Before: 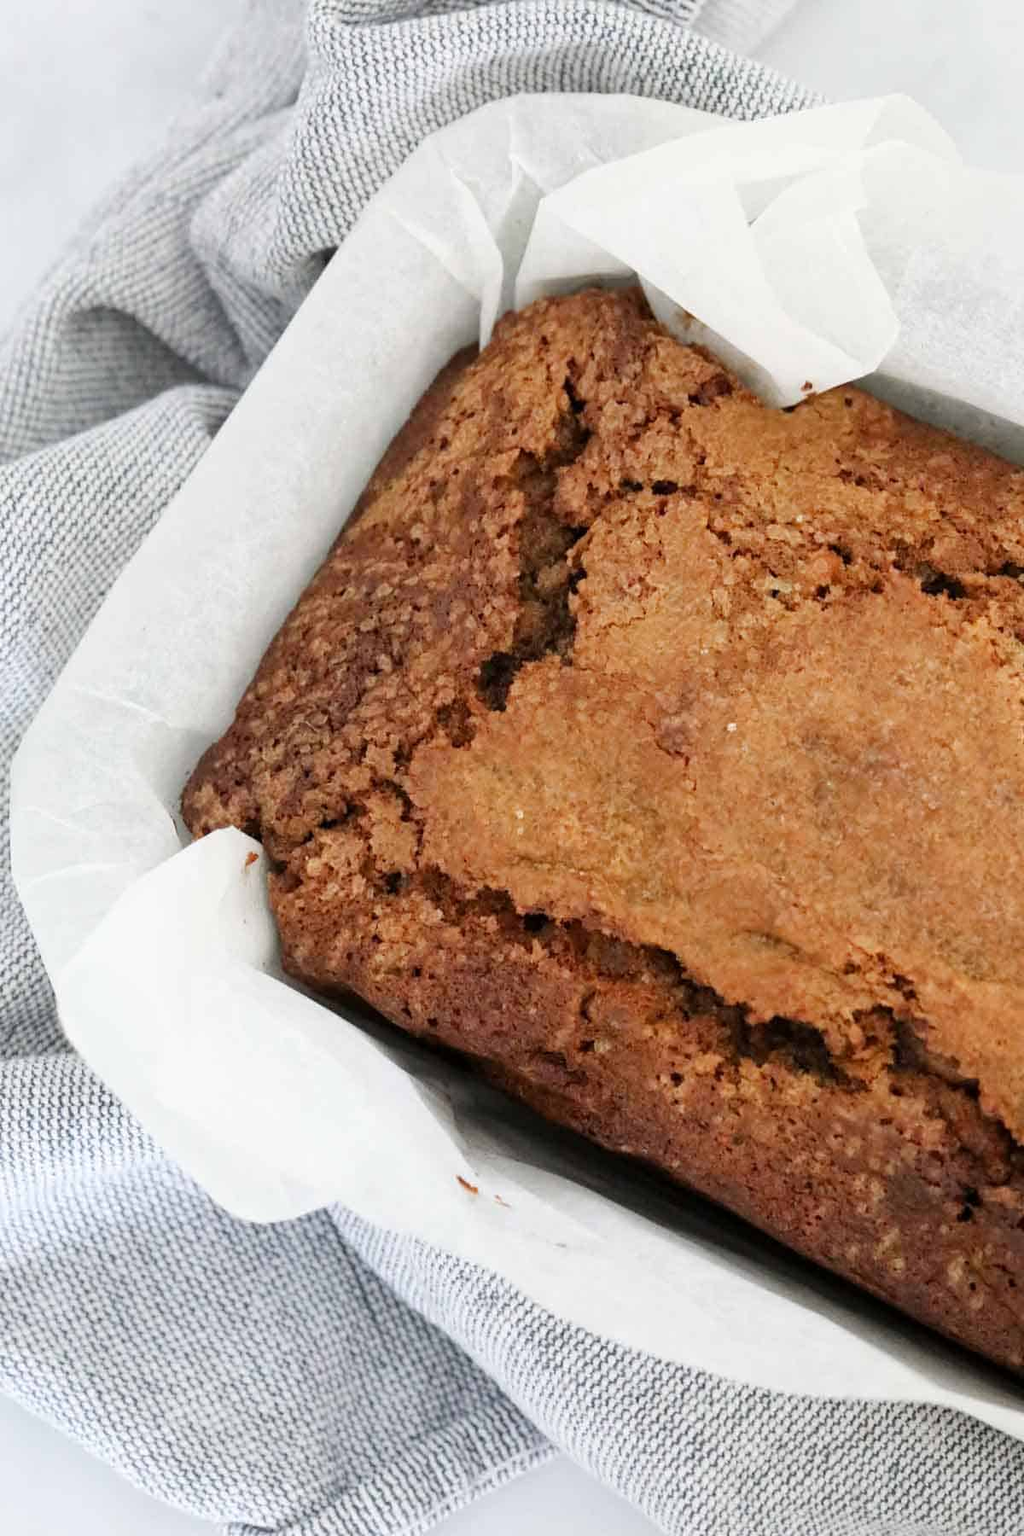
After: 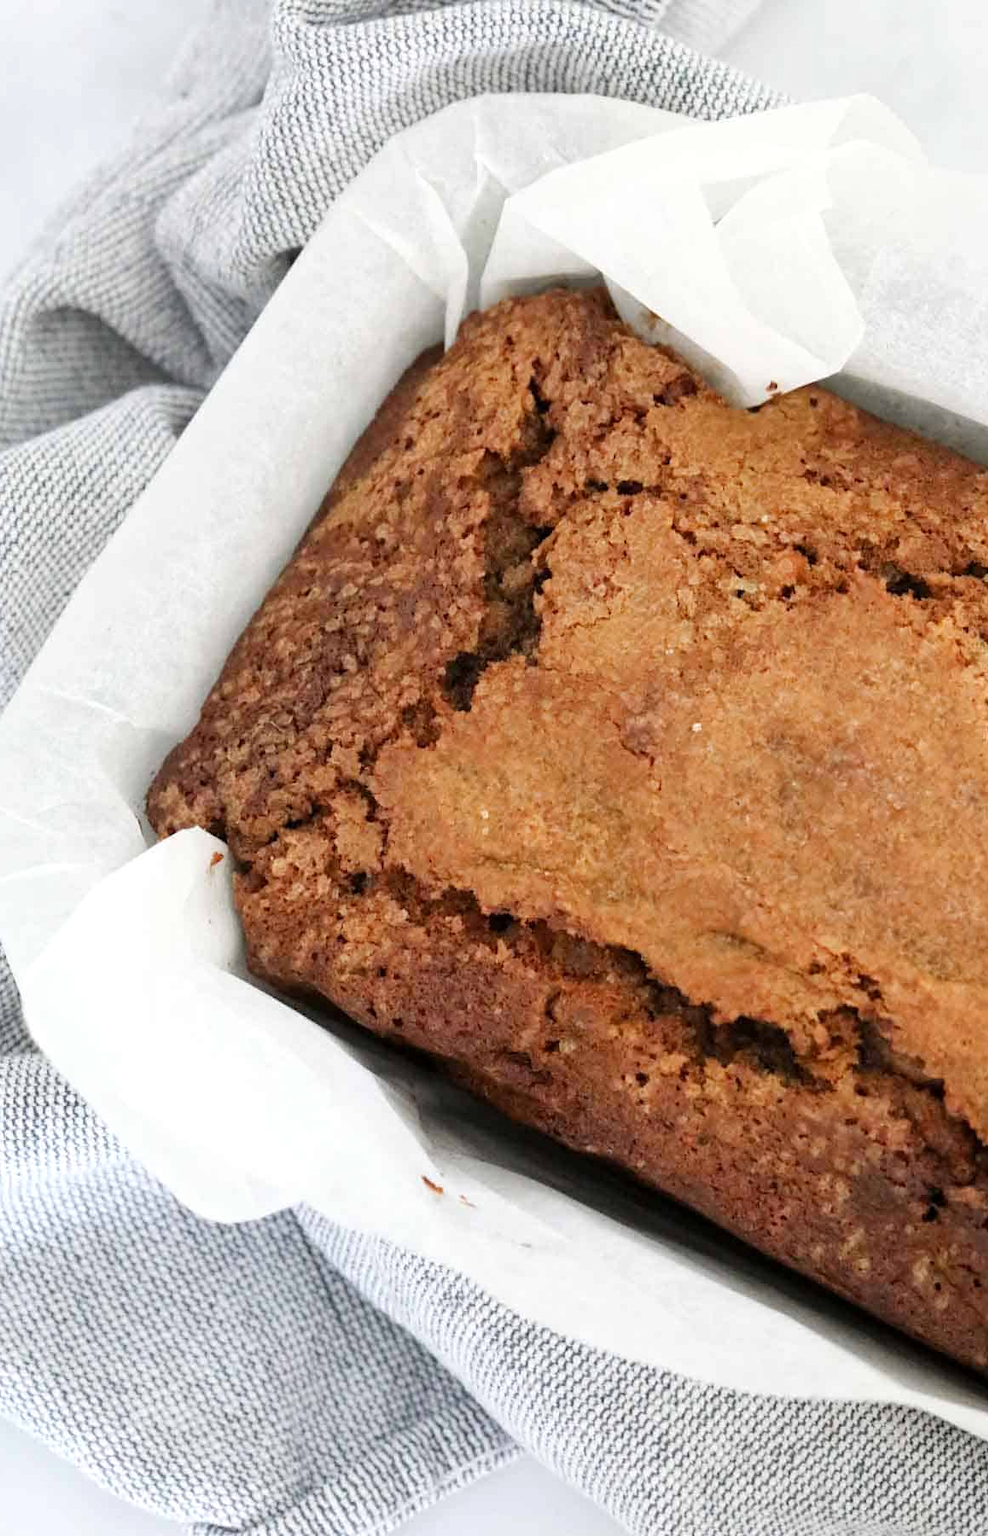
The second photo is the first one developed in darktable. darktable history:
crop and rotate: left 3.45%
exposure: exposure 0.133 EV, compensate highlight preservation false
